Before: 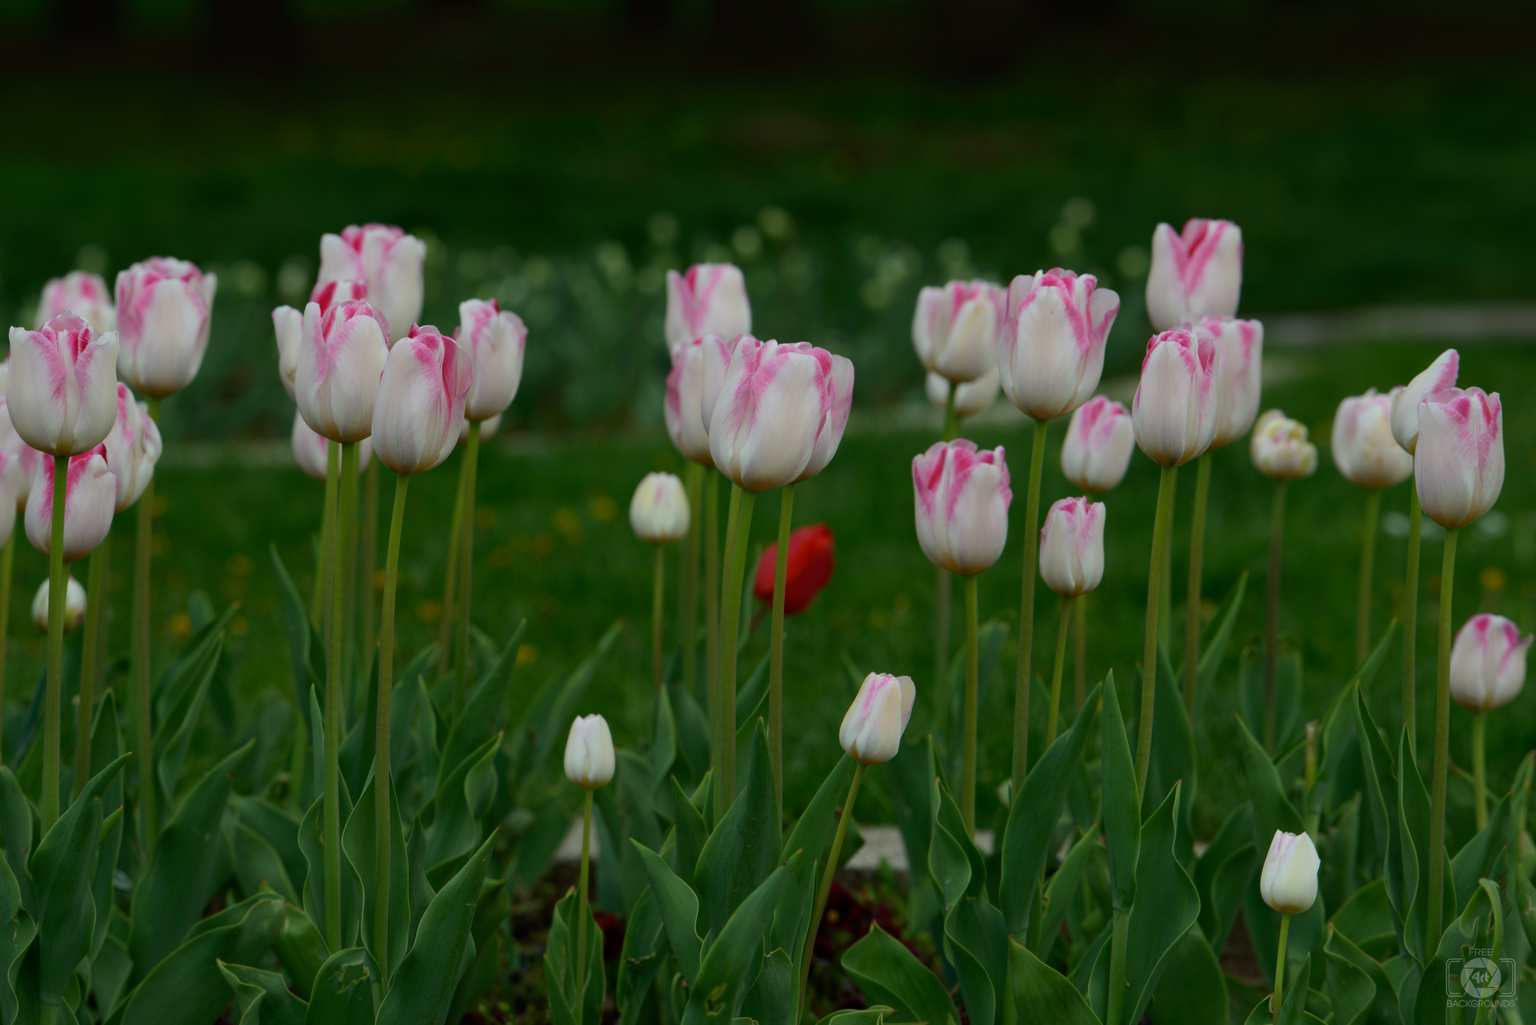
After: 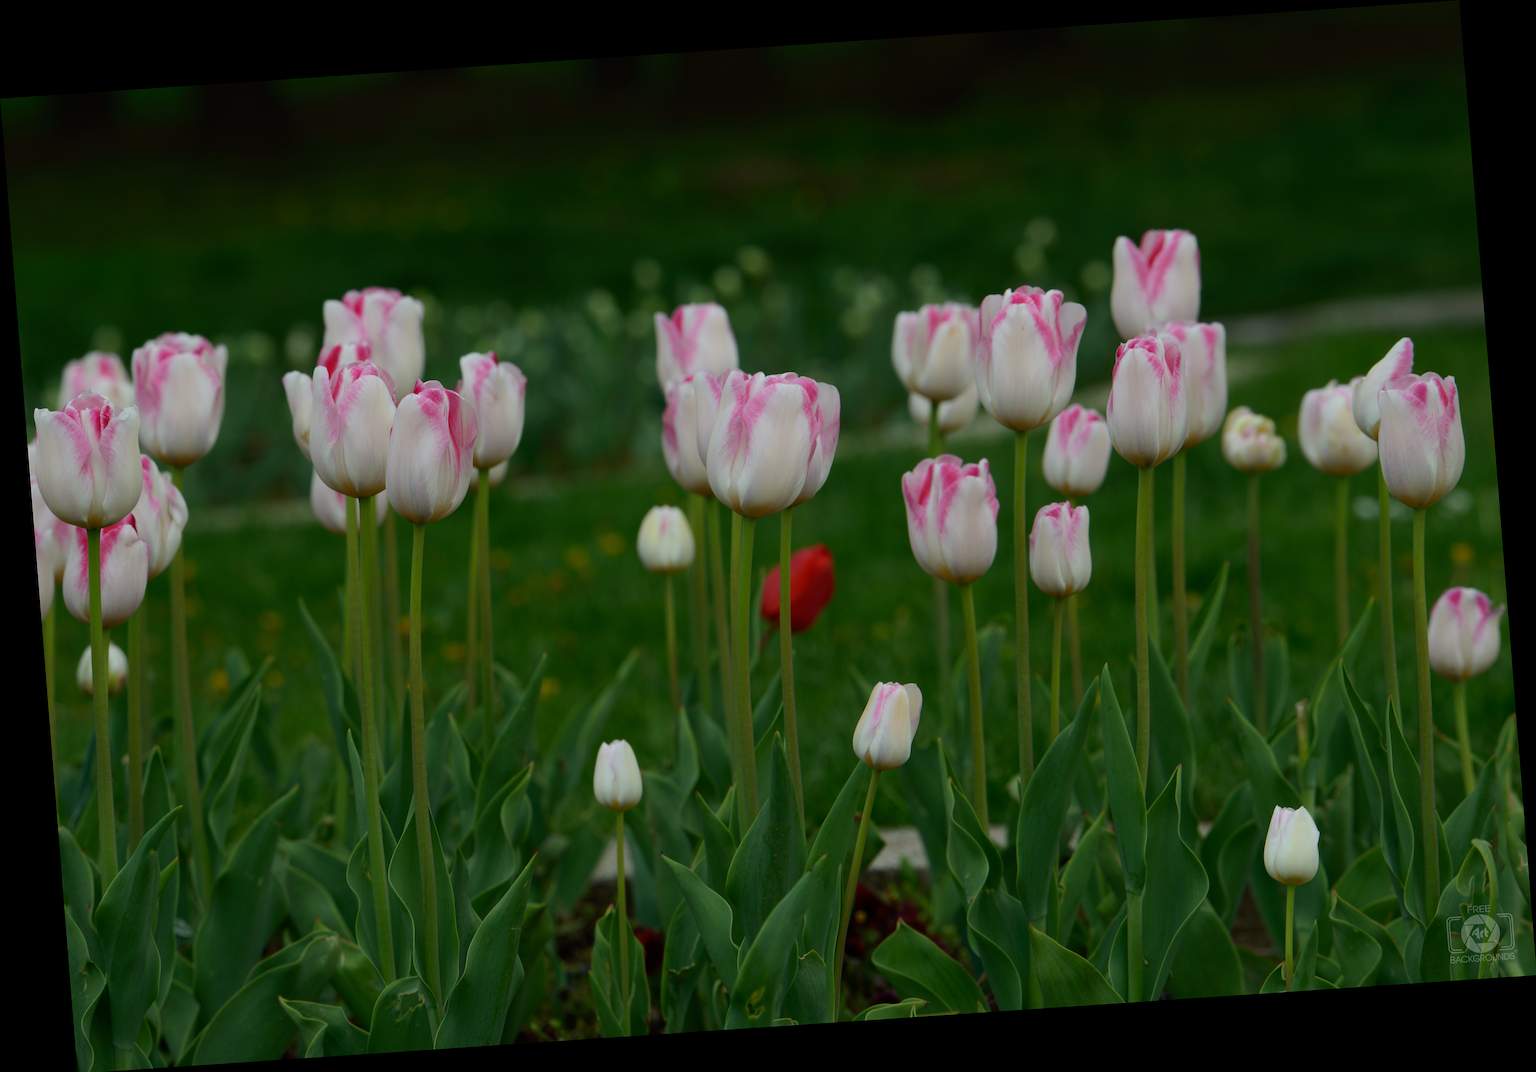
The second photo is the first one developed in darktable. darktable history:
sharpen: on, module defaults
rotate and perspective: rotation -4.2°, shear 0.006, automatic cropping off
